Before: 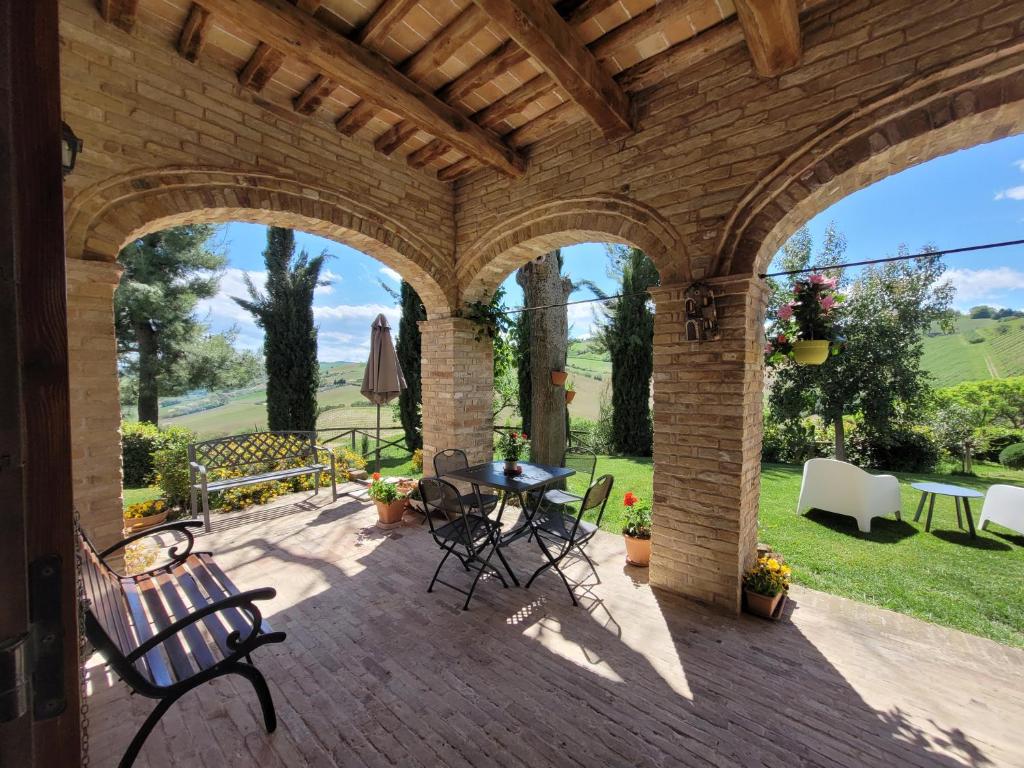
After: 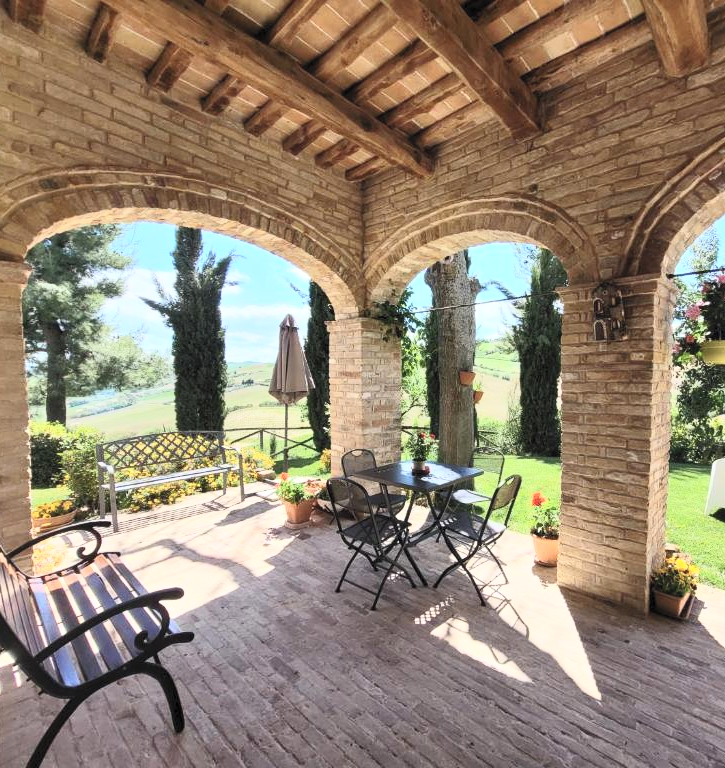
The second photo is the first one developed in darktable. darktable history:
crop and rotate: left 9.022%, right 20.134%
contrast brightness saturation: contrast 0.382, brightness 0.512
